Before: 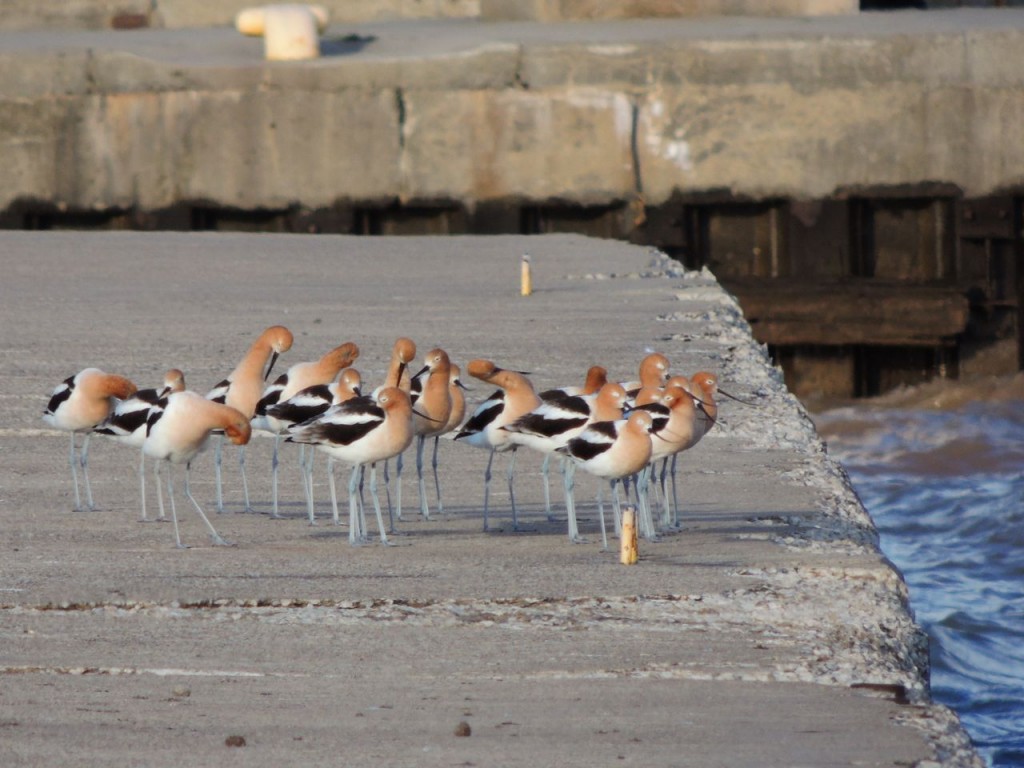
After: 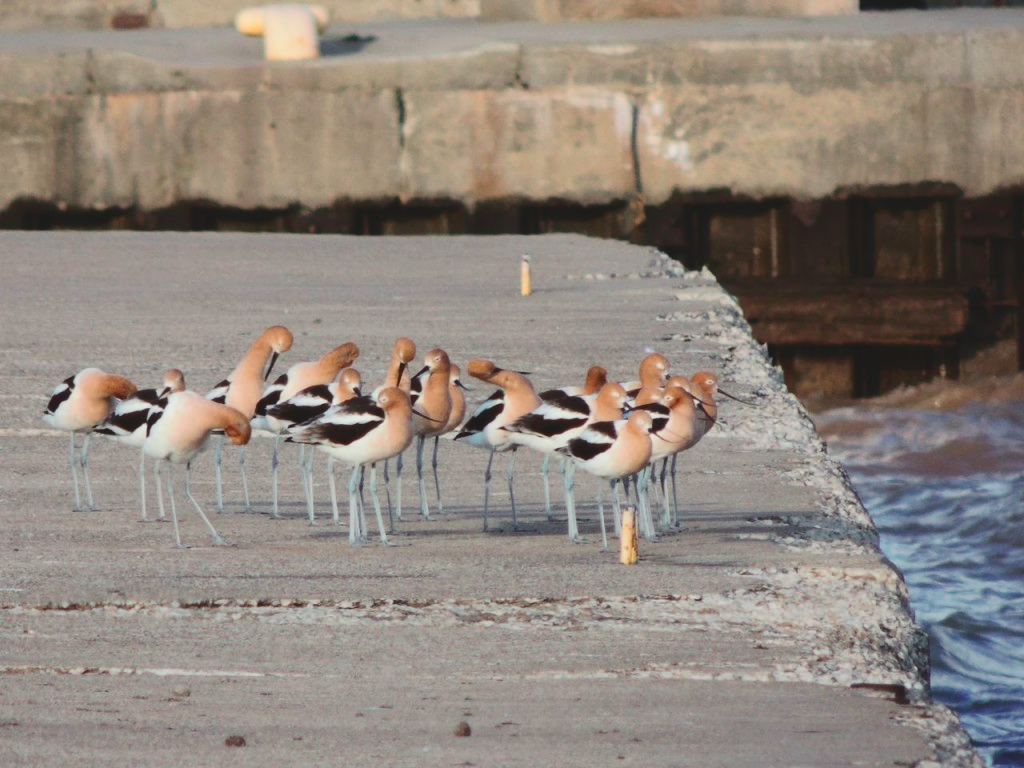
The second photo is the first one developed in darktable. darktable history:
sharpen: radius 2.883, amount 0.868, threshold 47.523
tone curve: curves: ch0 [(0, 0.087) (0.175, 0.178) (0.466, 0.498) (0.715, 0.764) (1, 0.961)]; ch1 [(0, 0) (0.437, 0.398) (0.476, 0.466) (0.505, 0.505) (0.534, 0.544) (0.612, 0.605) (0.641, 0.643) (1, 1)]; ch2 [(0, 0) (0.359, 0.379) (0.427, 0.453) (0.489, 0.495) (0.531, 0.534) (0.579, 0.579) (1, 1)], color space Lab, independent channels, preserve colors none
